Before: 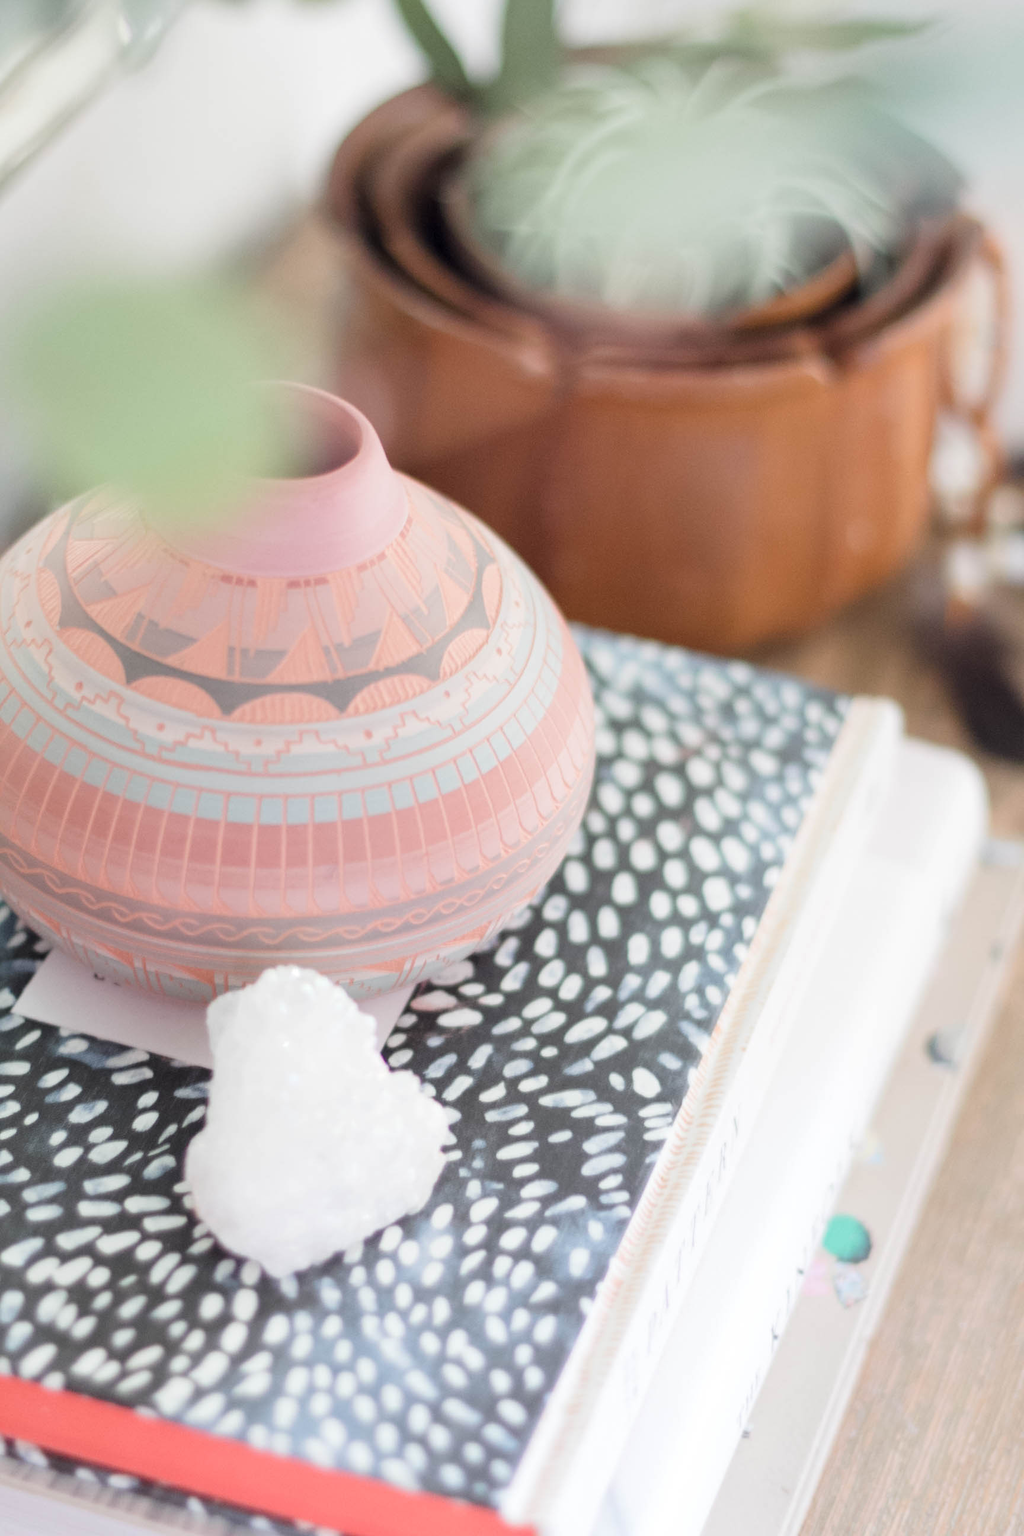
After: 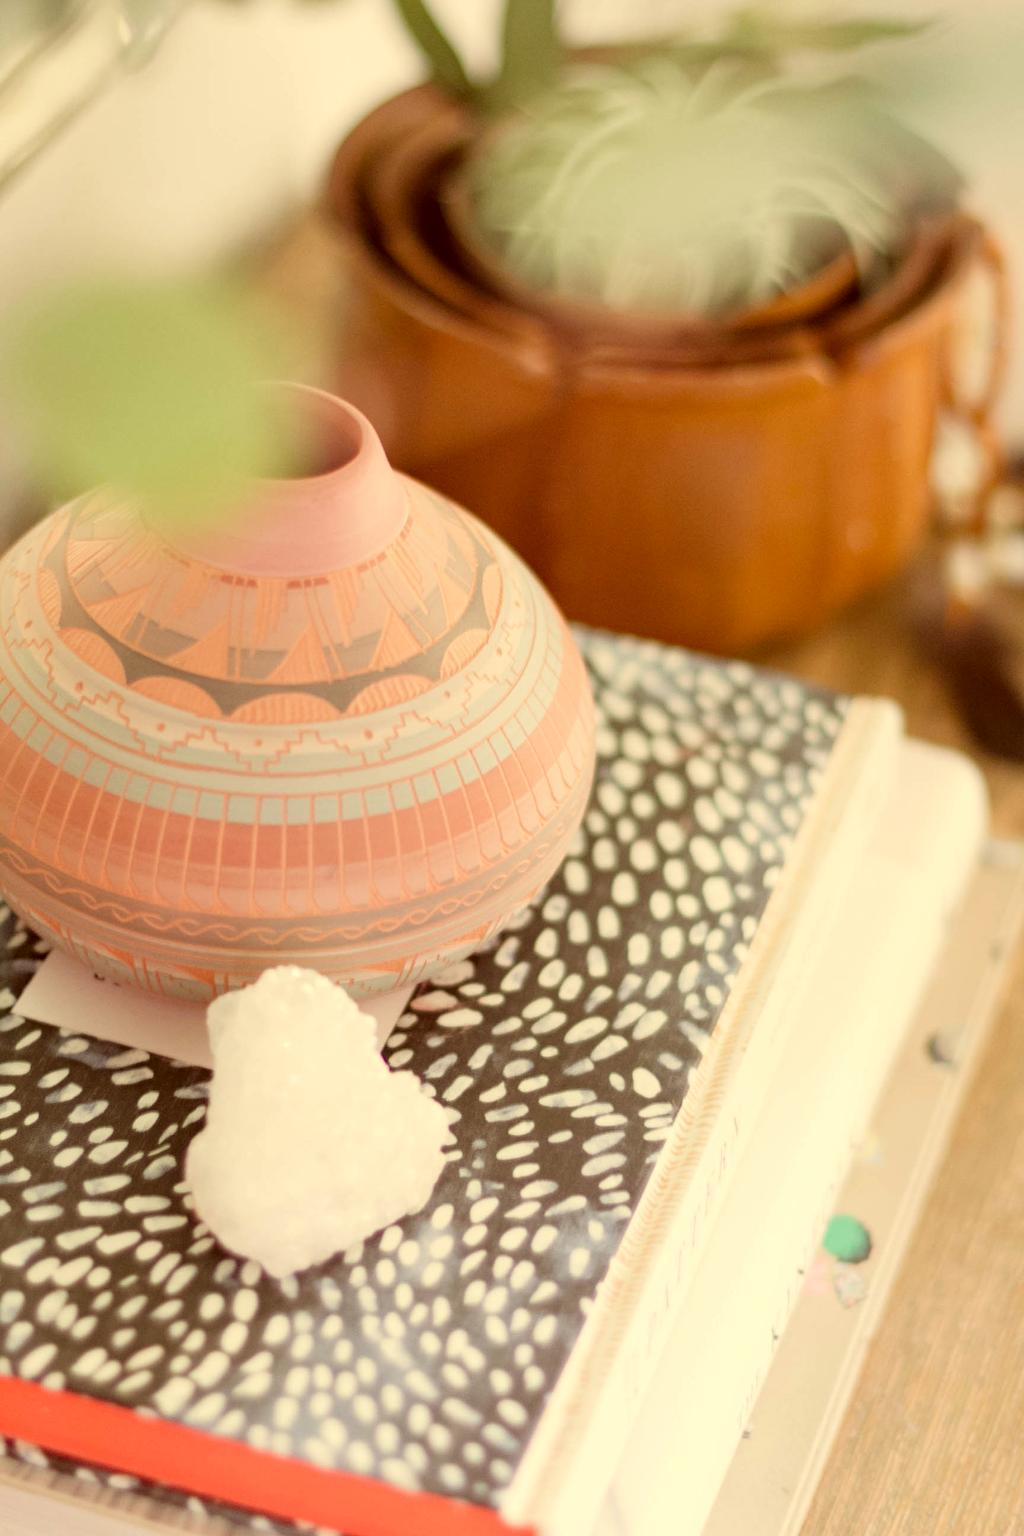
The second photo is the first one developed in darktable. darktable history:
haze removal: compatibility mode true, adaptive false
color correction: highlights a* 1.12, highlights b* 24.26, shadows a* 15.58, shadows b* 24.26
